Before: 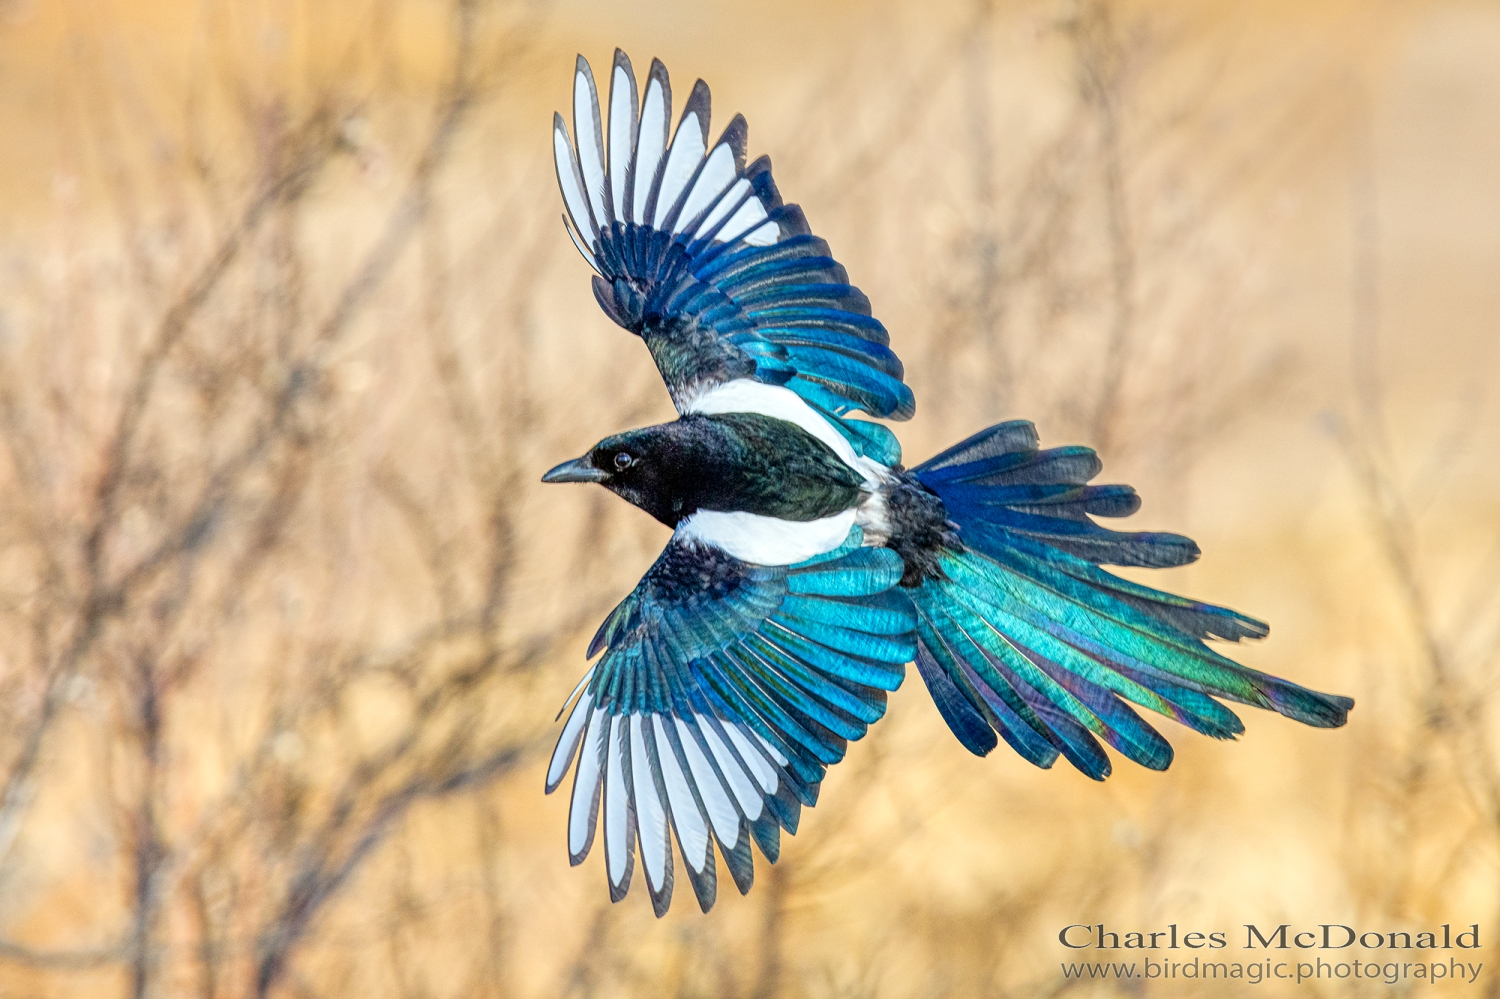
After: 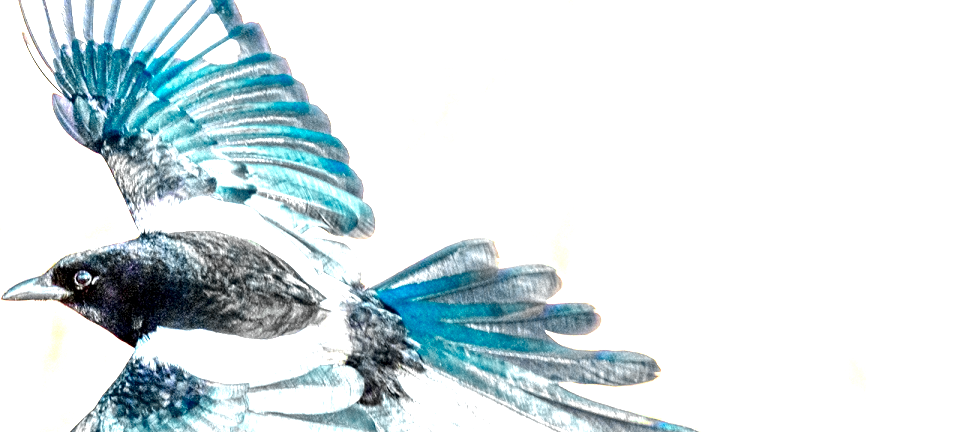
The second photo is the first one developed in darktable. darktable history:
exposure: black level correction 0.001, exposure 1.84 EV, compensate highlight preservation false
color zones: curves: ch0 [(0.257, 0.558) (0.75, 0.565)]; ch1 [(0.004, 0.857) (0.14, 0.416) (0.257, 0.695) (0.442, 0.032) (0.736, 0.266) (0.891, 0.741)]; ch2 [(0, 0.623) (0.112, 0.436) (0.271, 0.474) (0.516, 0.64) (0.743, 0.286)]
crop: left 36.005%, top 18.293%, right 0.31%, bottom 38.444%
